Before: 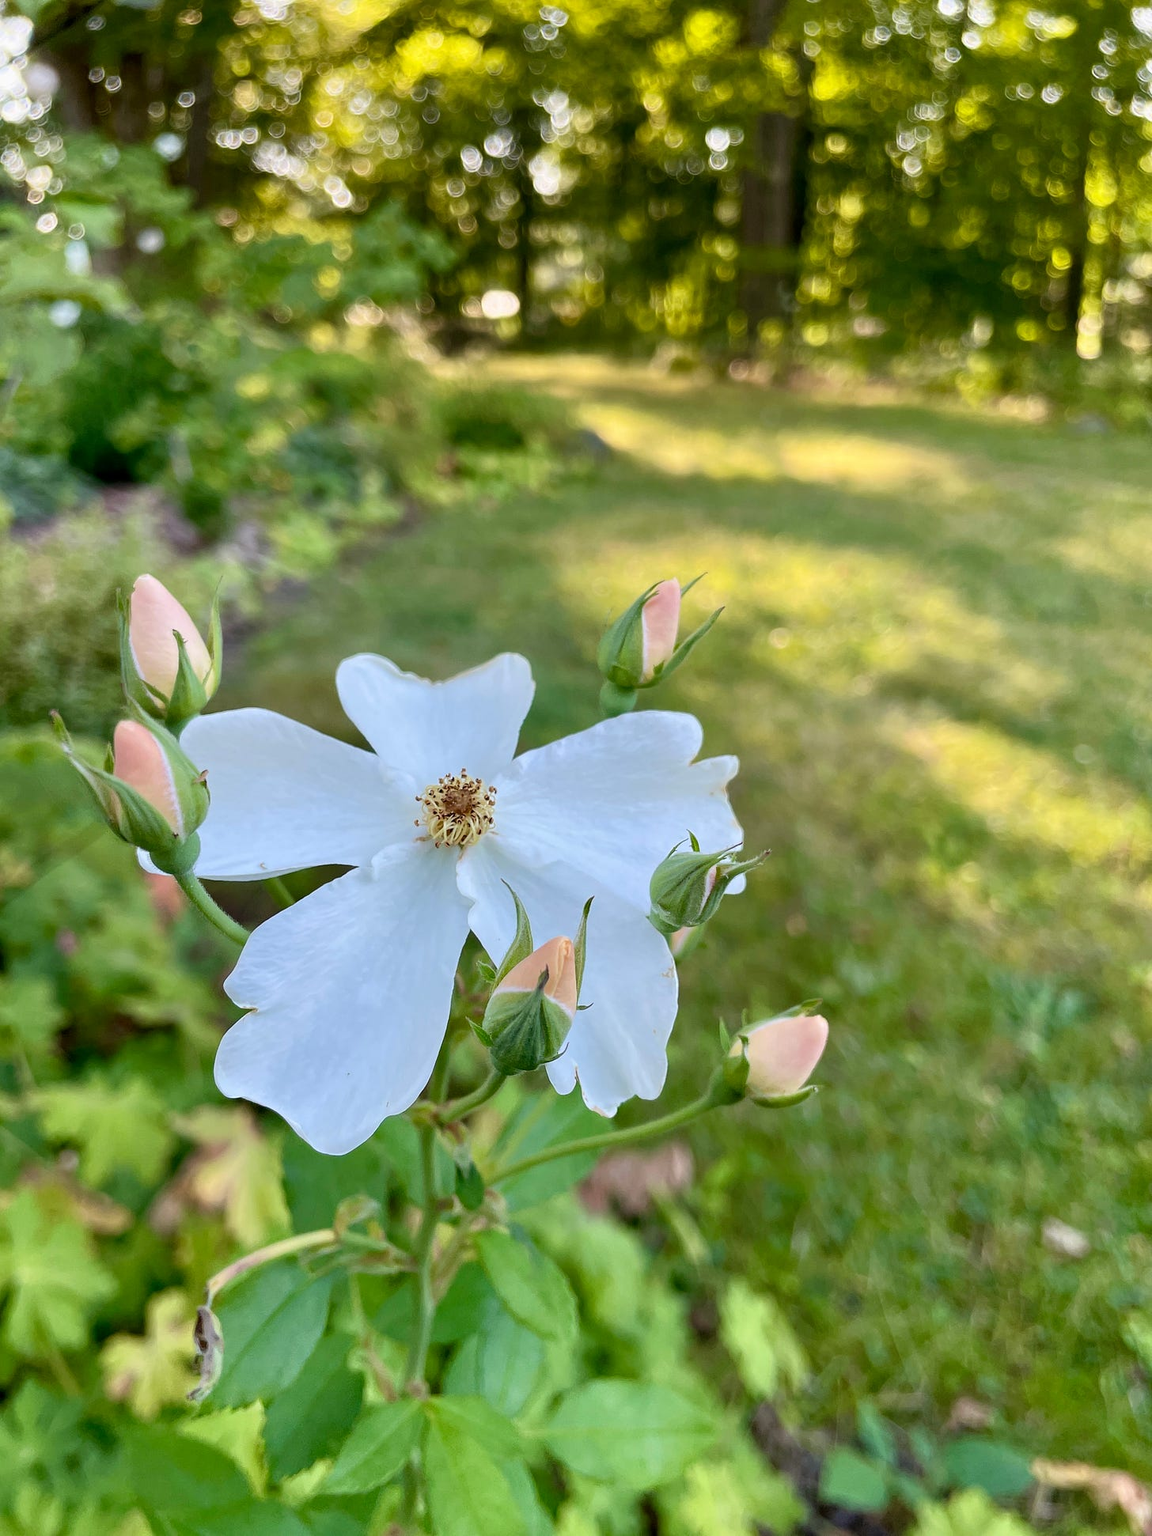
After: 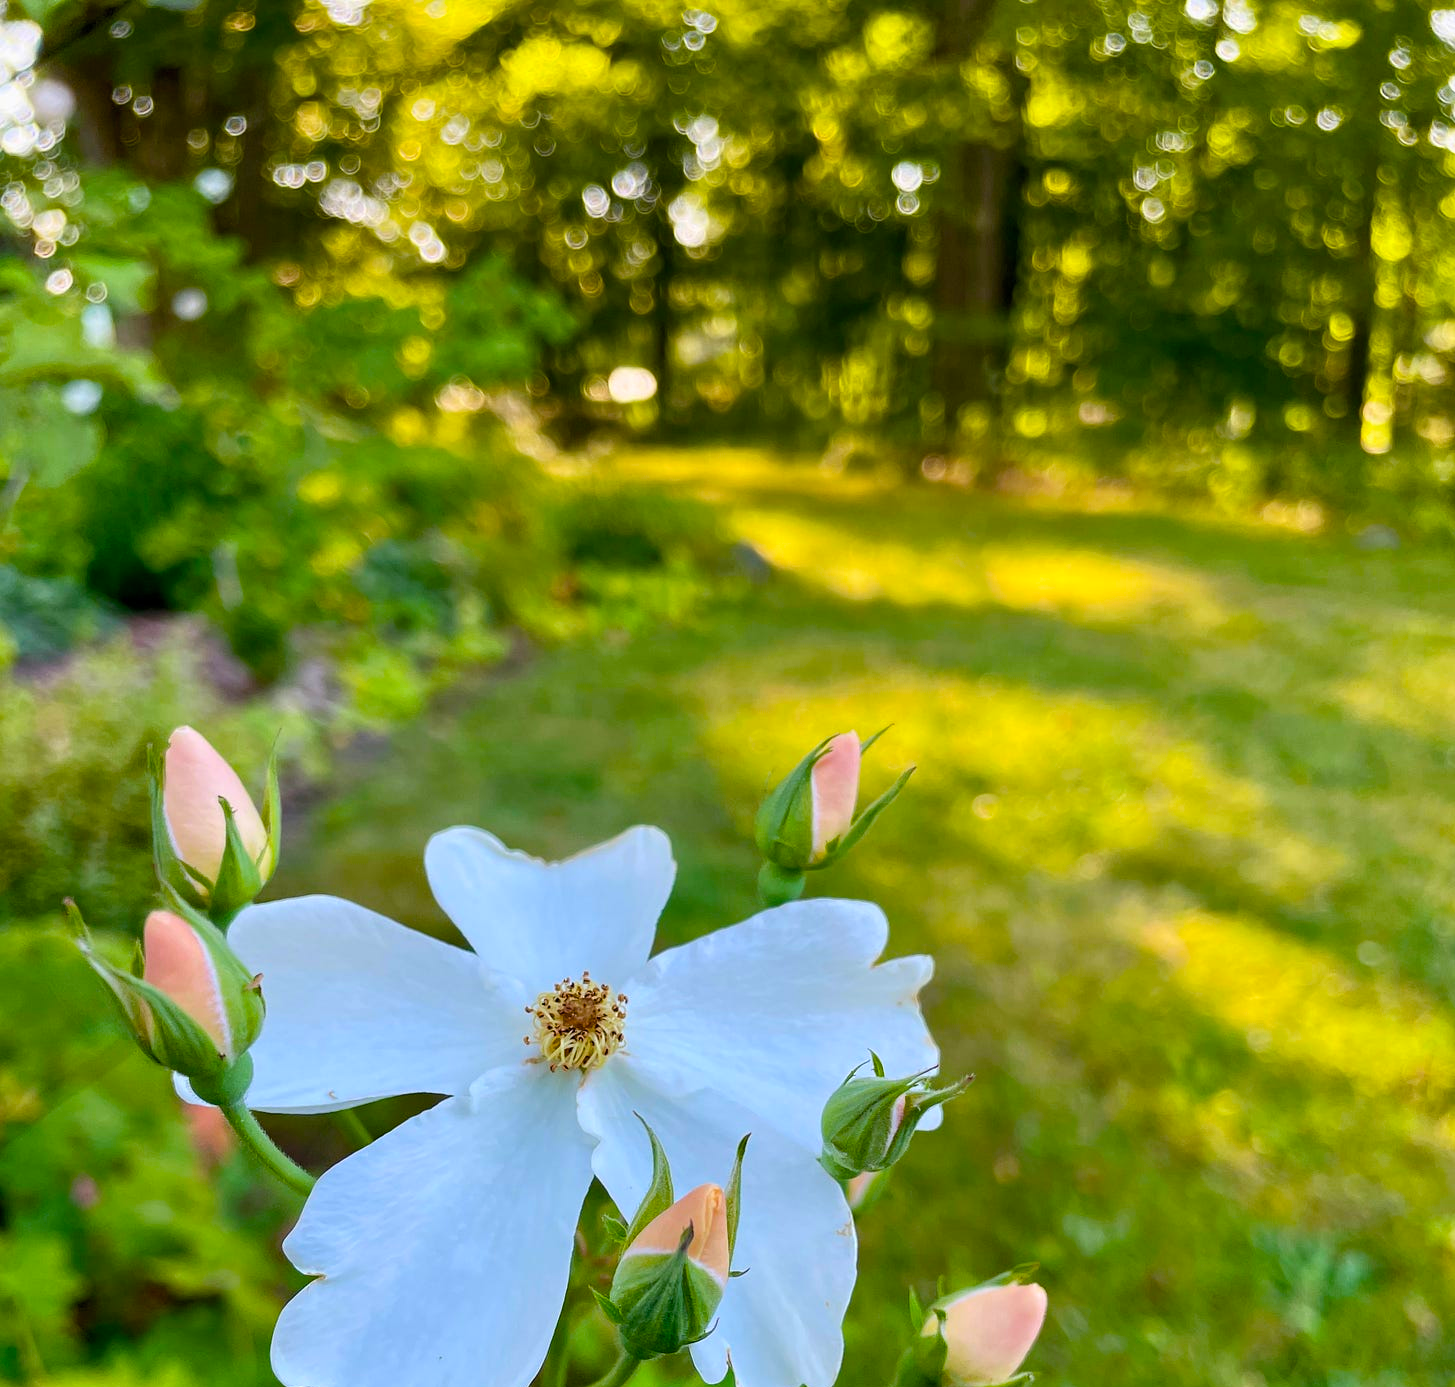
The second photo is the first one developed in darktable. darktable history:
color balance rgb: linear chroma grading › global chroma 15%, perceptual saturation grading › global saturation 30%
crop: bottom 28.576%
fill light: on, module defaults
